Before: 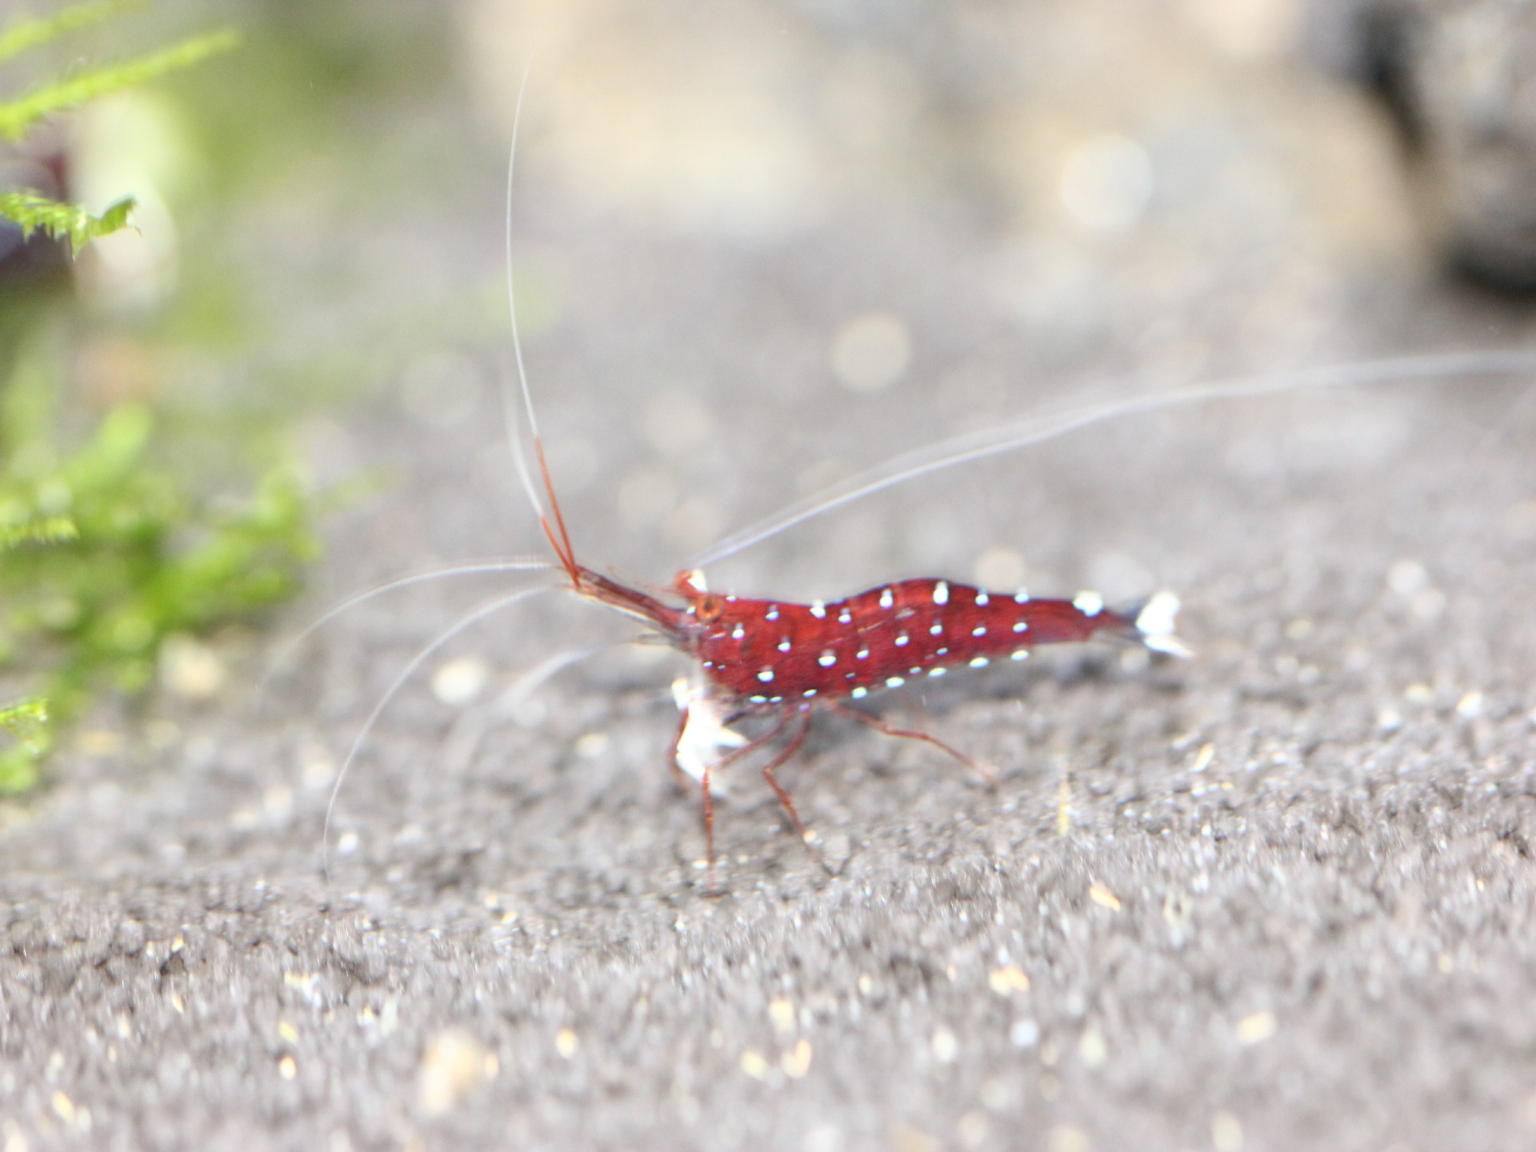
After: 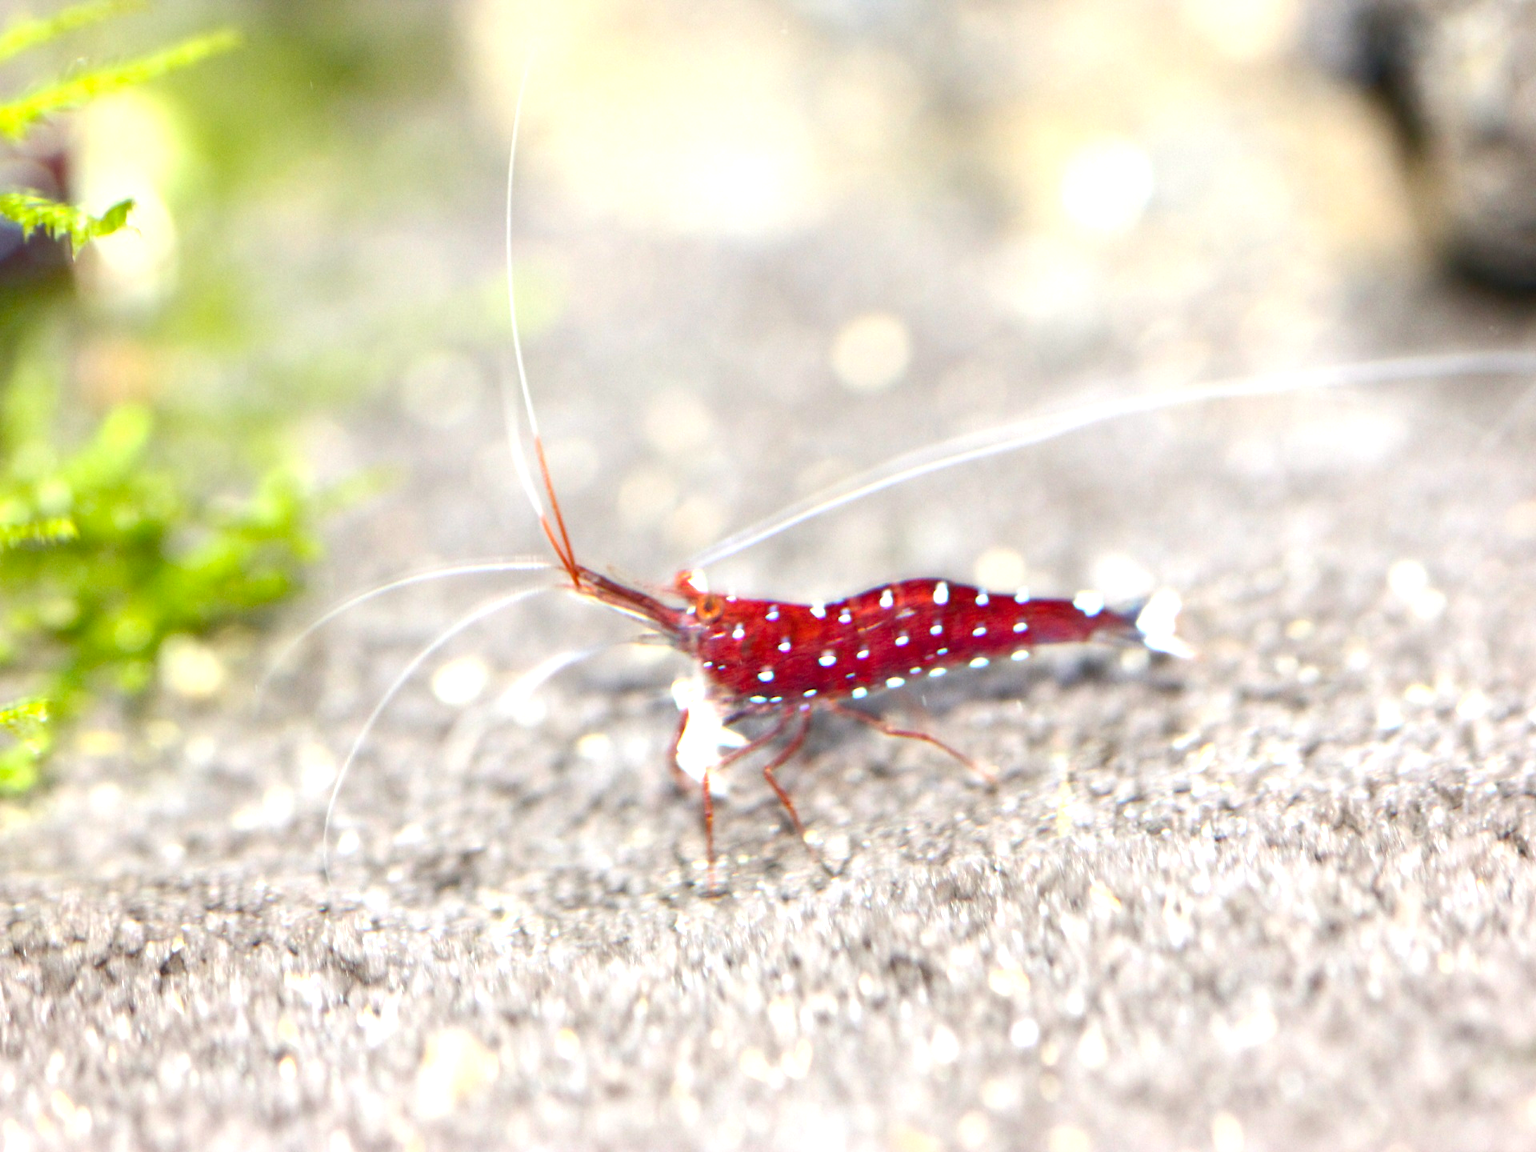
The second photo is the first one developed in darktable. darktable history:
color balance rgb: highlights gain › luminance 6.371%, highlights gain › chroma 1.305%, highlights gain › hue 87.33°, perceptual saturation grading › global saturation 20%, perceptual saturation grading › highlights -25.402%, perceptual saturation grading › shadows 23.955%, perceptual brilliance grading › highlights 14.253%, perceptual brilliance grading › shadows -18.334%, global vibrance 44.297%
